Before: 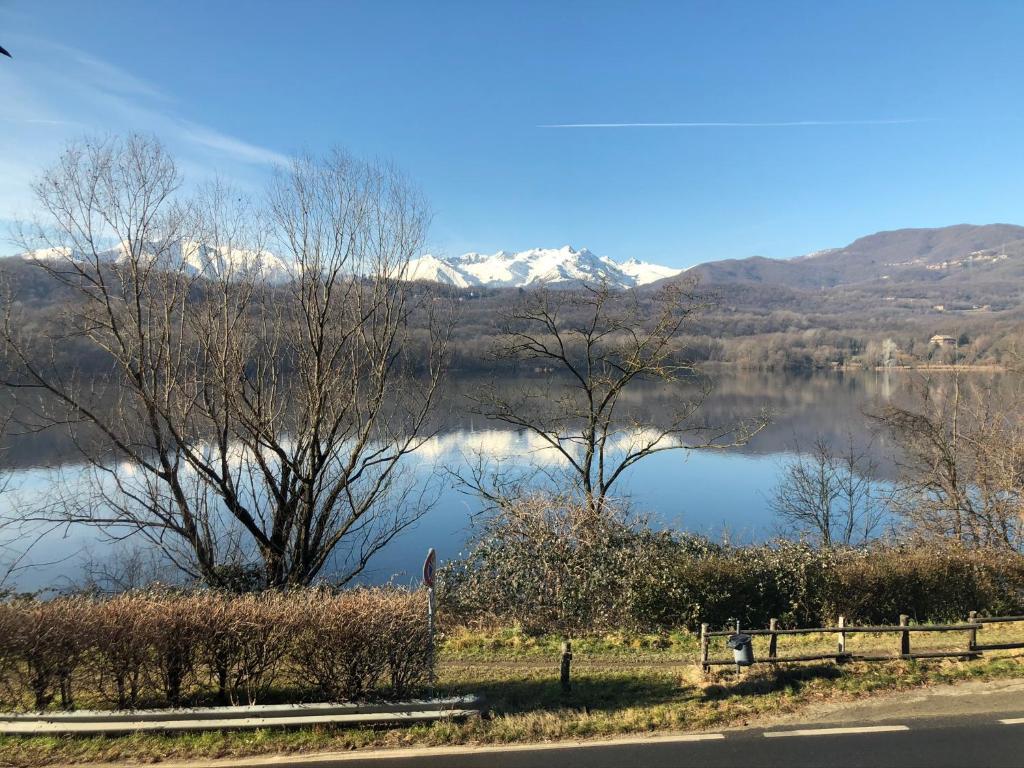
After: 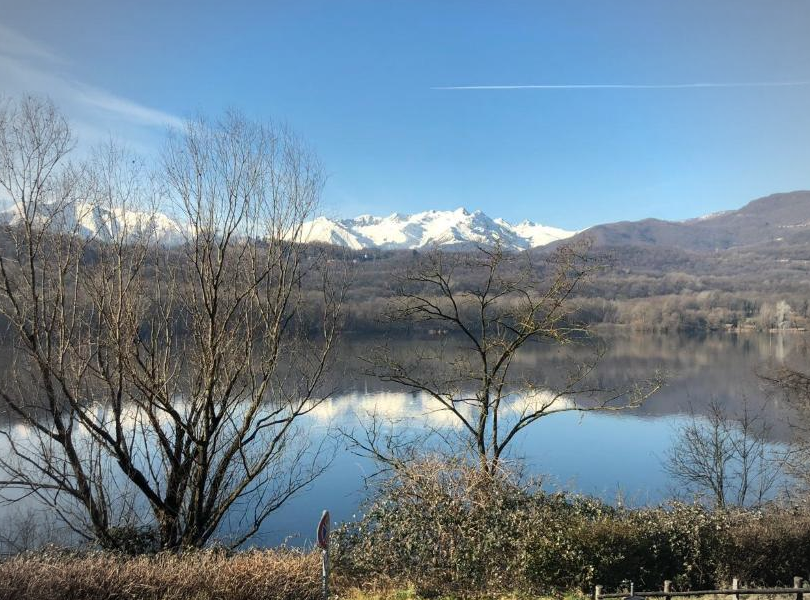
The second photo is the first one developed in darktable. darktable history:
vignetting: fall-off start 71.74%, brightness -0.263
crop and rotate: left 10.431%, top 5.02%, right 10.431%, bottom 16.769%
